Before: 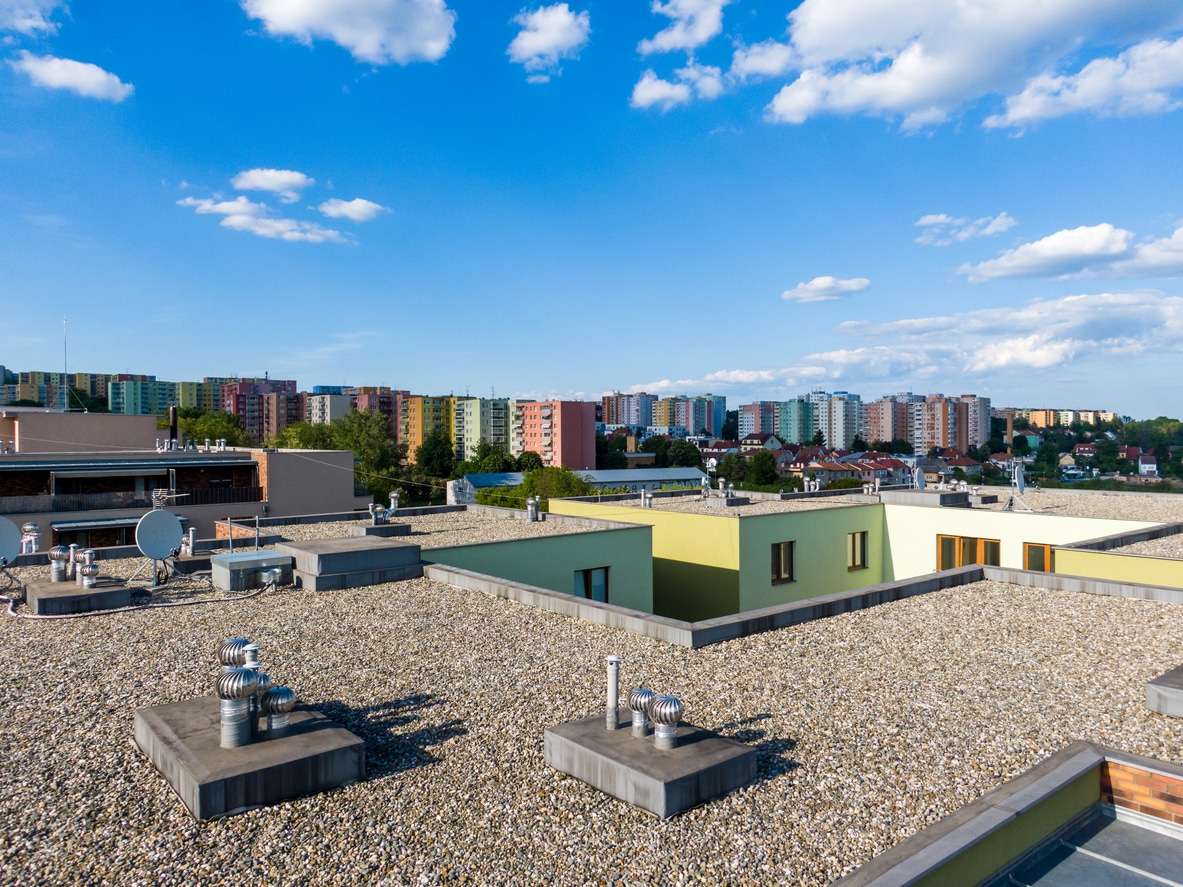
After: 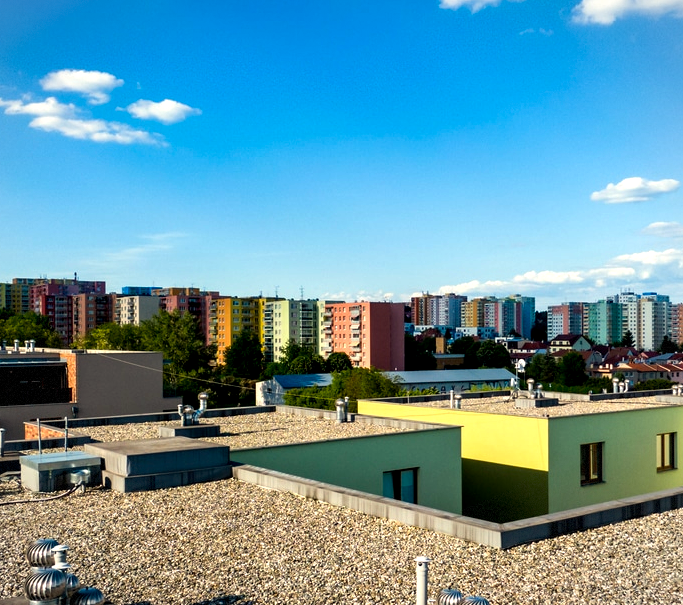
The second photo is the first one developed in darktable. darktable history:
crop: left 16.202%, top 11.208%, right 26.045%, bottom 20.557%
vignetting: fall-off start 85%, fall-off radius 80%, brightness -0.182, saturation -0.3, width/height ratio 1.219, dithering 8-bit output, unbound false
white balance: red 1.029, blue 0.92
color balance: lift [0.991, 1, 1, 1], gamma [0.996, 1, 1, 1], input saturation 98.52%, contrast 20.34%, output saturation 103.72%
